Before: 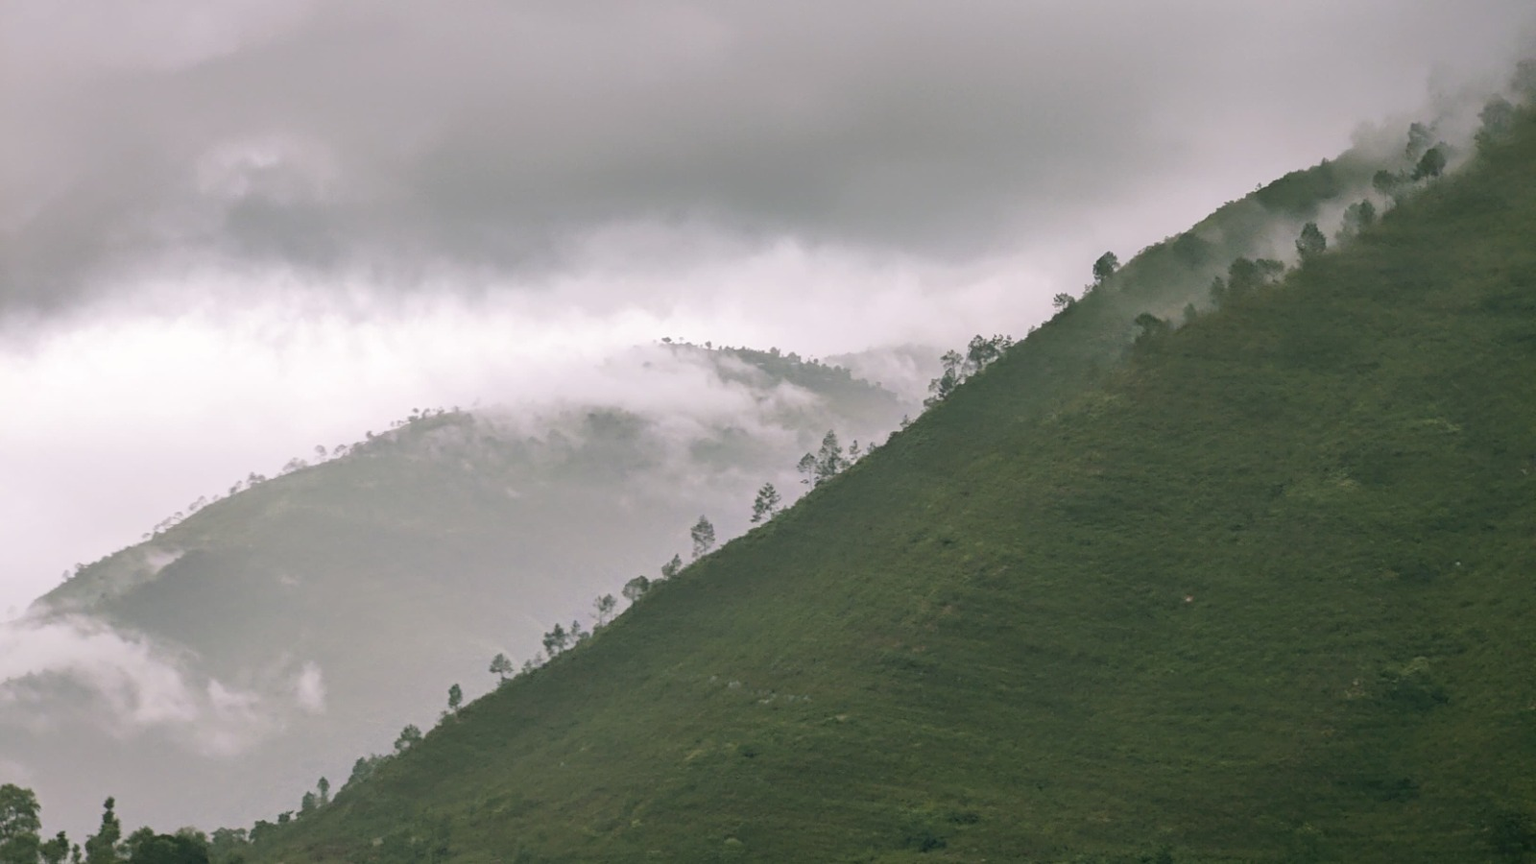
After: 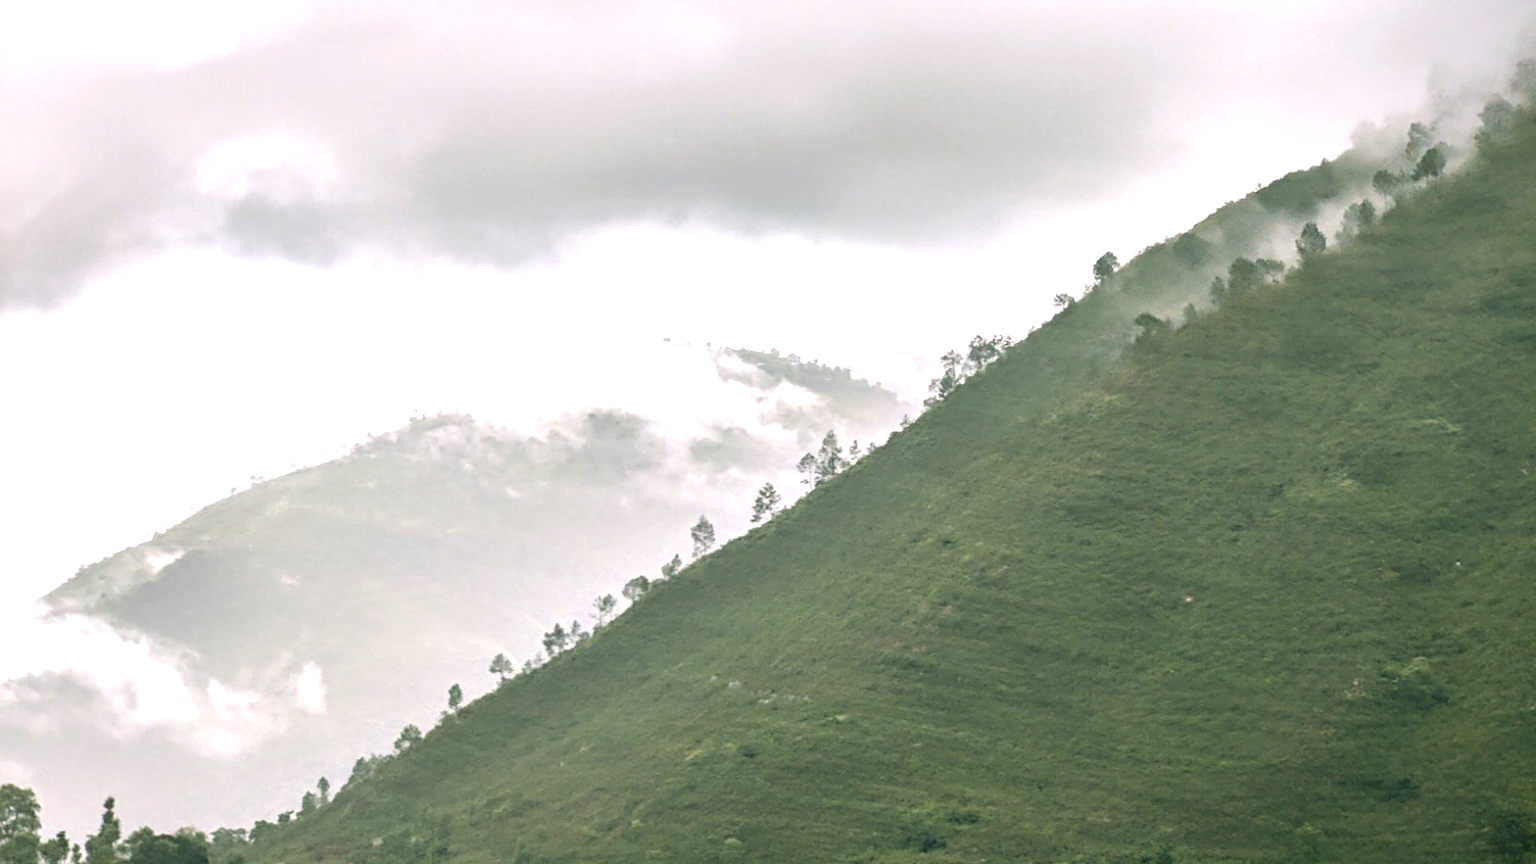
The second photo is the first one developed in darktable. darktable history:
exposure: black level correction 0, exposure 1.101 EV, compensate exposure bias true, compensate highlight preservation false
local contrast: on, module defaults
